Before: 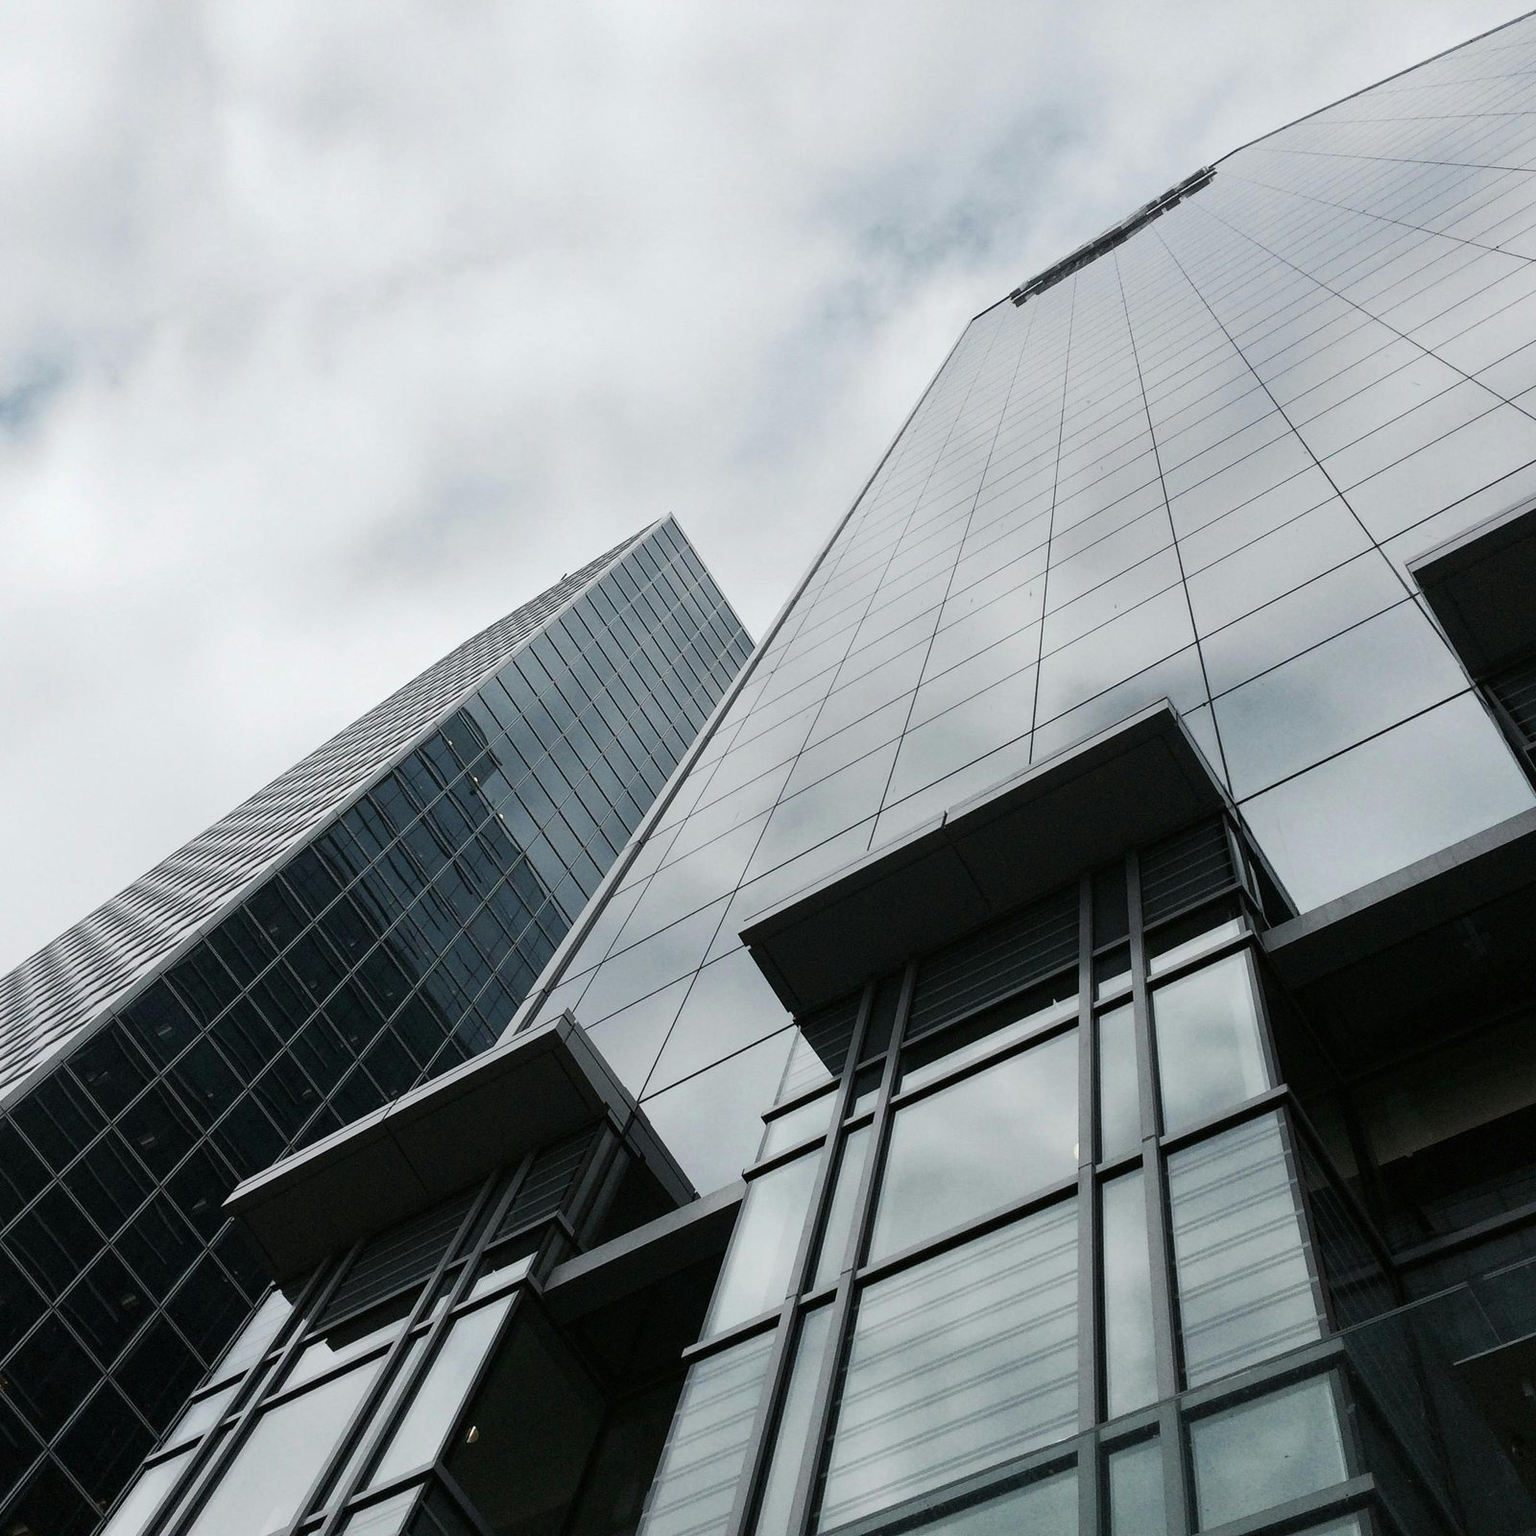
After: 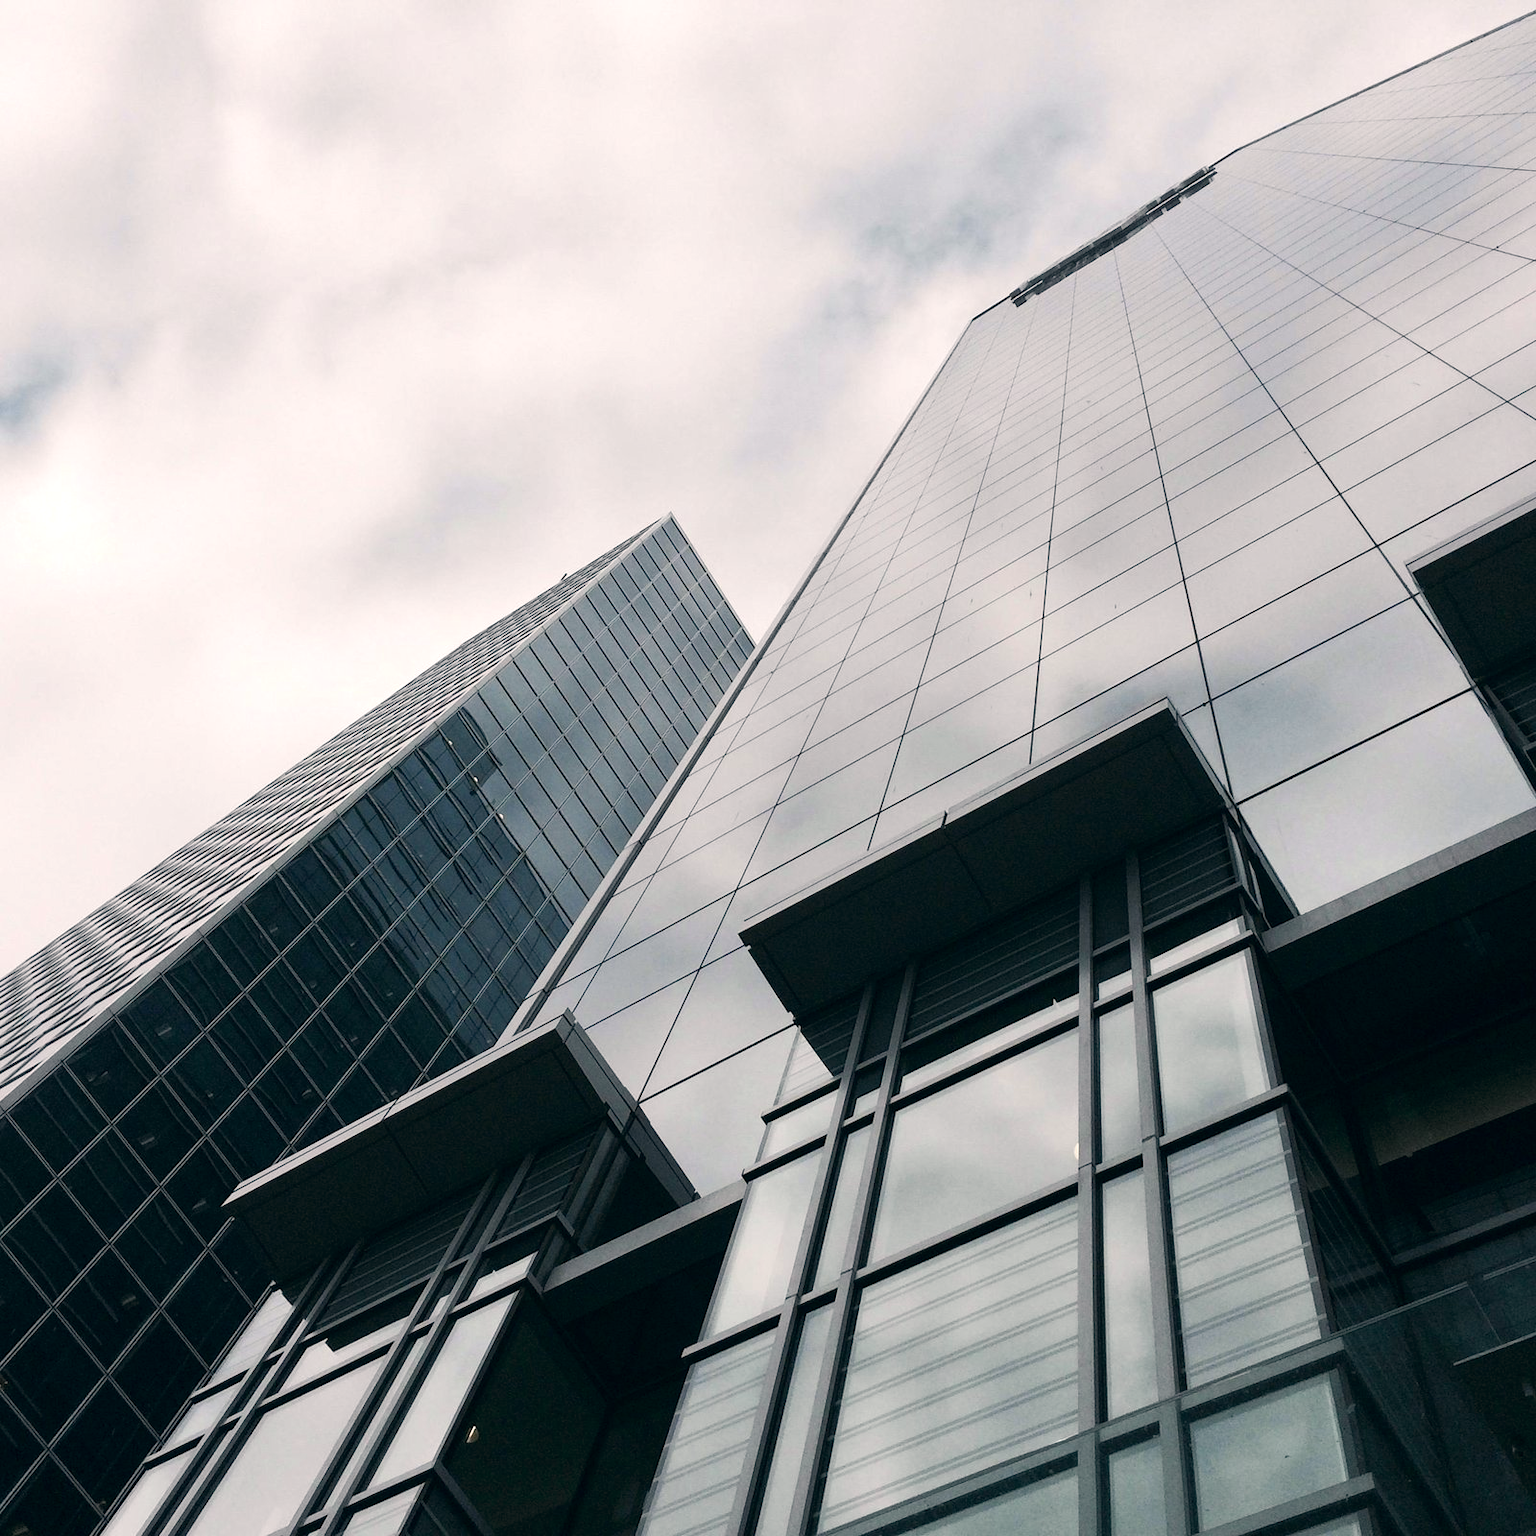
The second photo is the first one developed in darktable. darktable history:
exposure: exposure 0.207 EV, compensate highlight preservation false
levels: mode automatic, black 0.023%, white 99.97%, levels [0.062, 0.494, 0.925]
color correction: highlights a* 5.38, highlights b* 5.3, shadows a* -4.26, shadows b* -5.11
